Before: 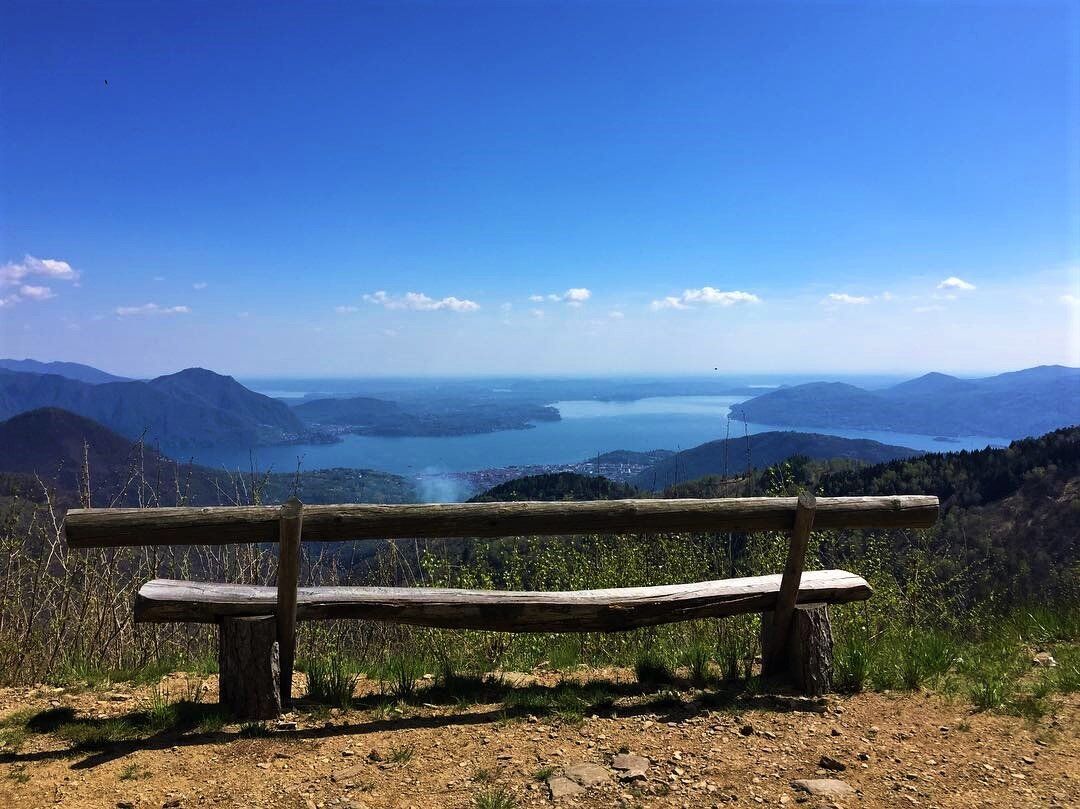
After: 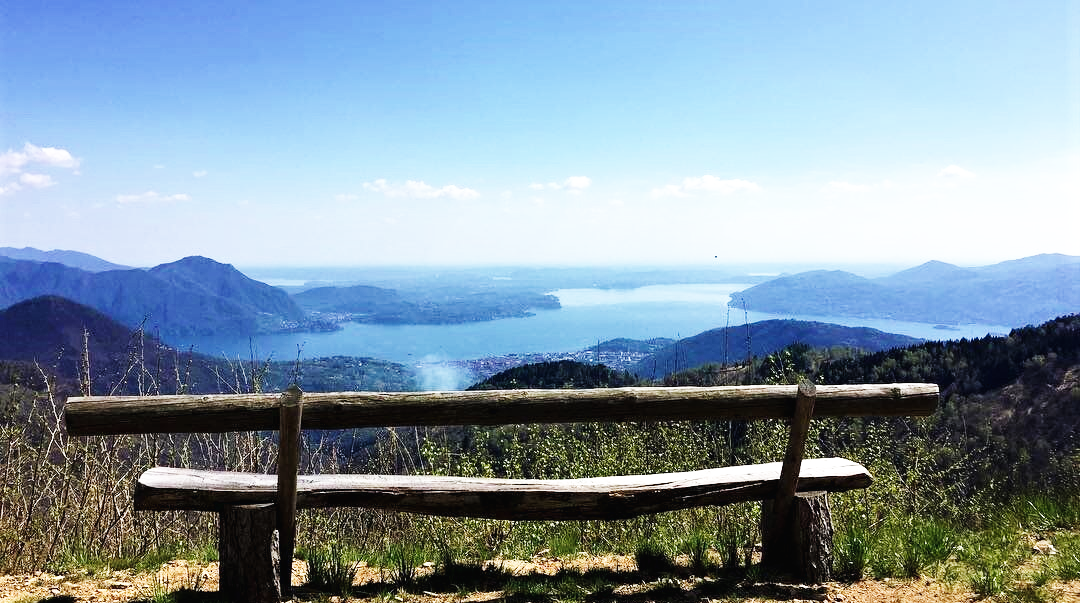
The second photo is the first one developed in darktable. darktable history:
contrast brightness saturation: saturation -0.165
crop: top 13.937%, bottom 11.479%
base curve: curves: ch0 [(0, 0.003) (0.001, 0.002) (0.006, 0.004) (0.02, 0.022) (0.048, 0.086) (0.094, 0.234) (0.162, 0.431) (0.258, 0.629) (0.385, 0.8) (0.548, 0.918) (0.751, 0.988) (1, 1)], preserve colors none
